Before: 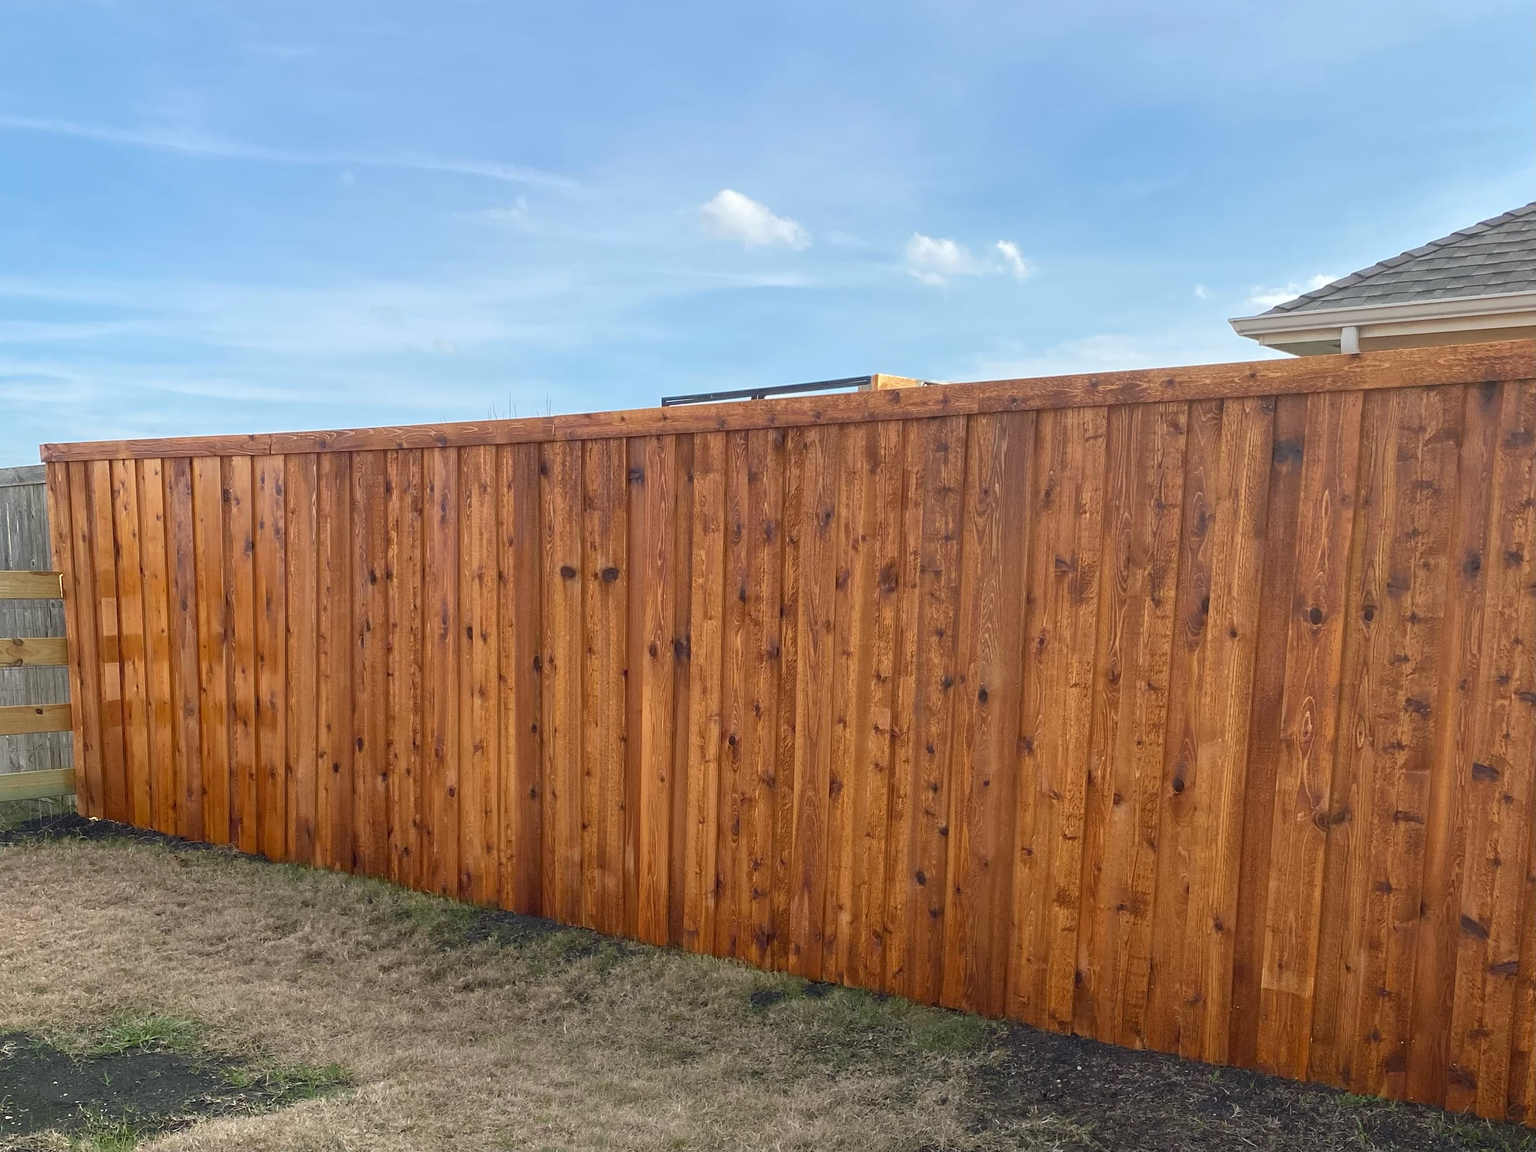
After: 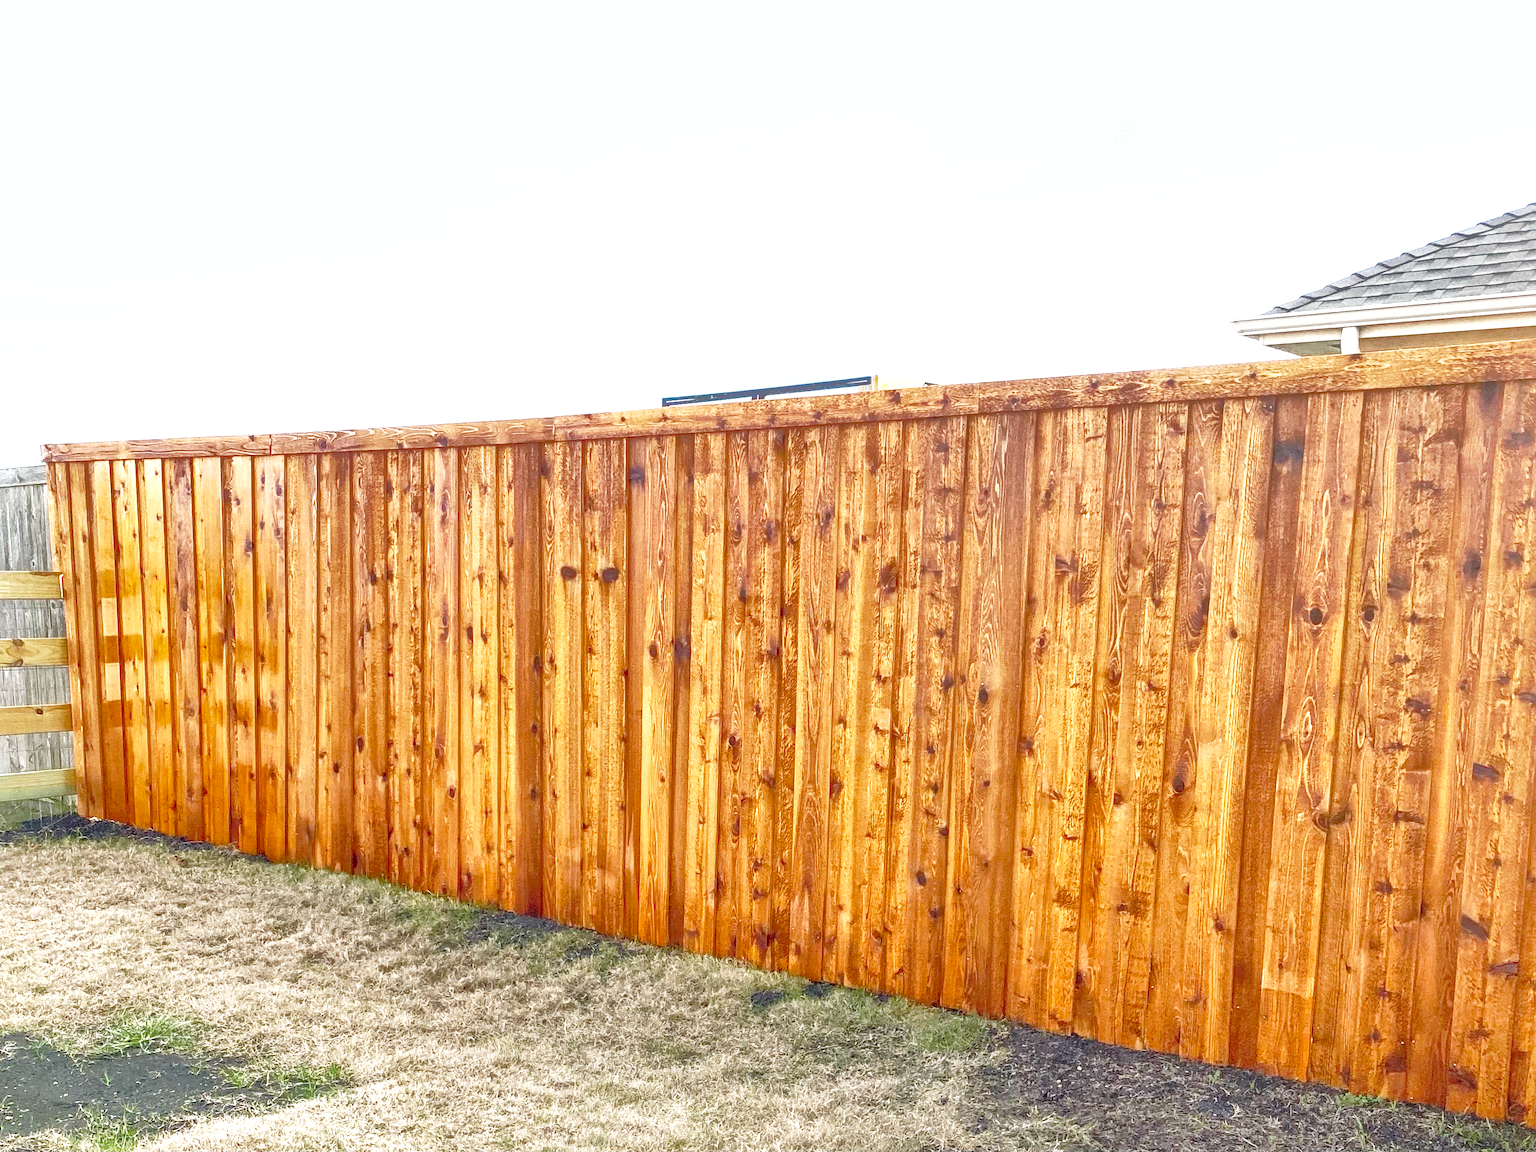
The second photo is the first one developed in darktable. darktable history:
local contrast: on, module defaults
shadows and highlights: highlights -60
exposure: exposure 1.25 EV, compensate exposure bias true, compensate highlight preservation false
base curve: curves: ch0 [(0, 0) (0.028, 0.03) (0.121, 0.232) (0.46, 0.748) (0.859, 0.968) (1, 1)], preserve colors none
